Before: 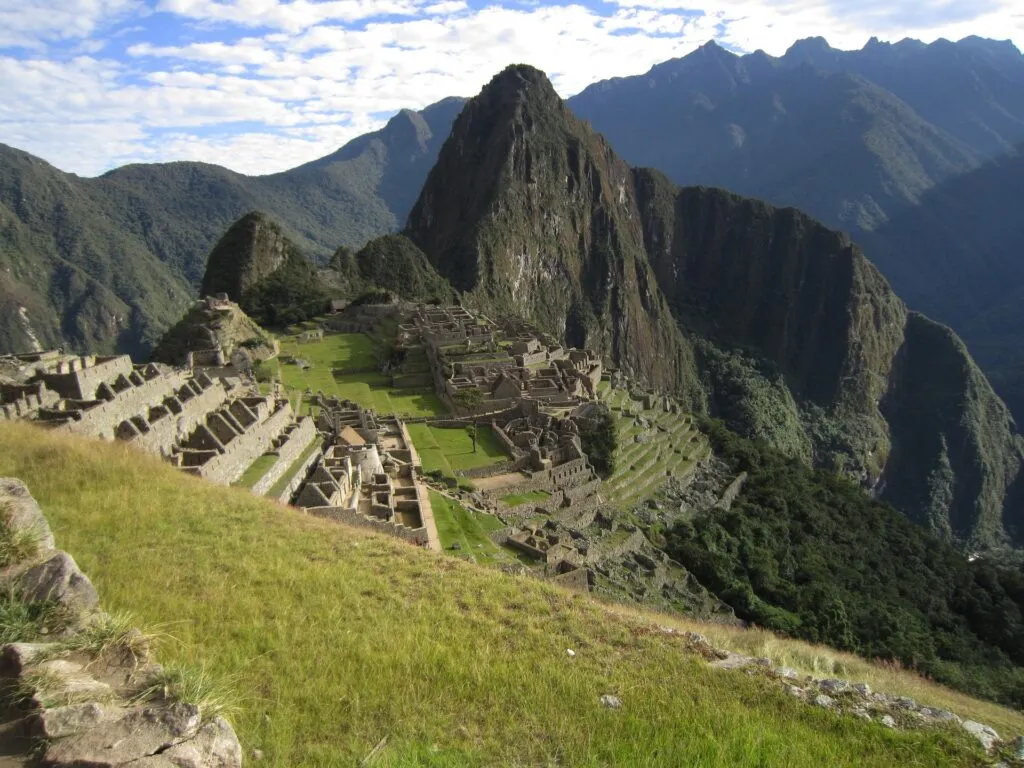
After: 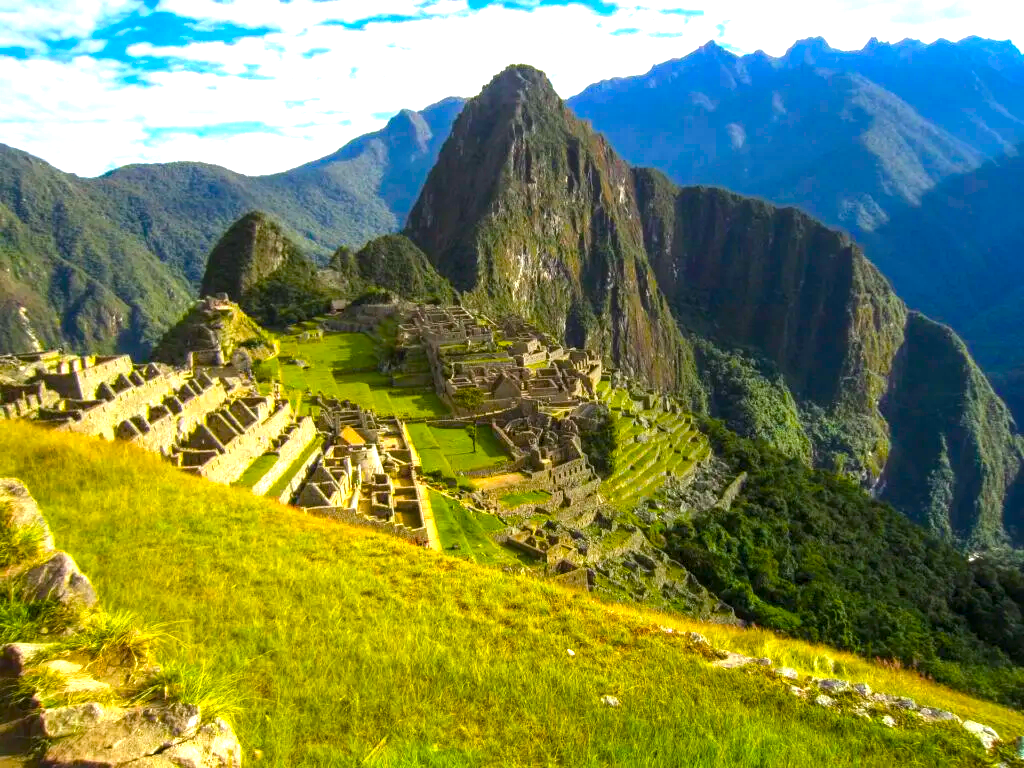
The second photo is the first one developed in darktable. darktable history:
color balance rgb: linear chroma grading › global chroma 42%, perceptual saturation grading › global saturation 42%, perceptual brilliance grading › global brilliance 25%, global vibrance 33%
local contrast: detail 130%
